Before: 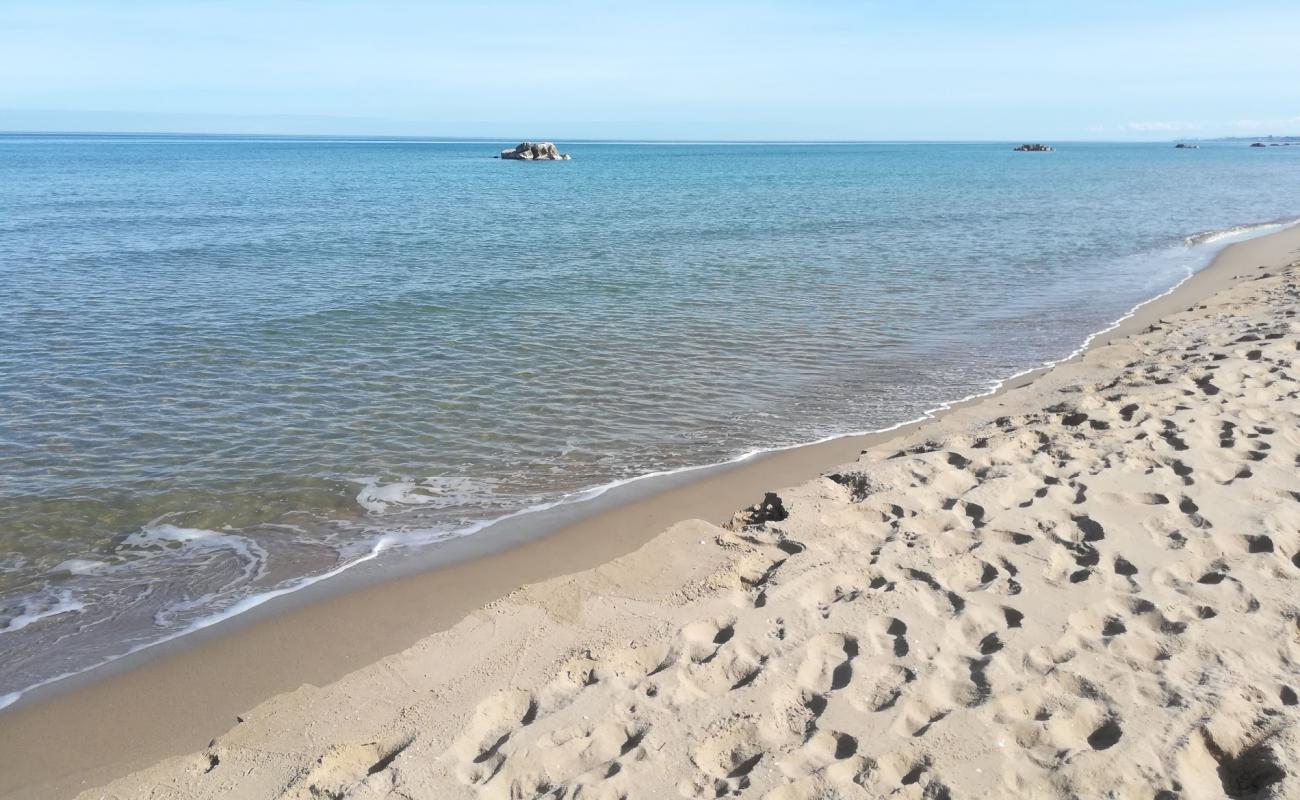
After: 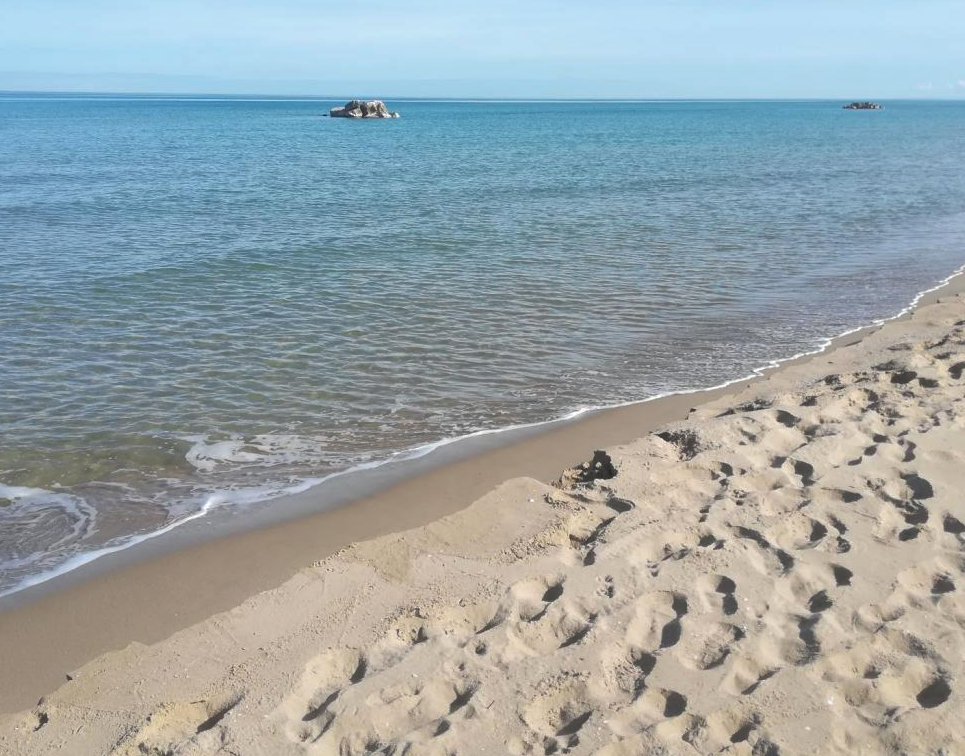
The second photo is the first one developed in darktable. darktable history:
crop and rotate: left 13.159%, top 5.383%, right 12.605%
shadows and highlights: highlights color adjustment 49.76%
